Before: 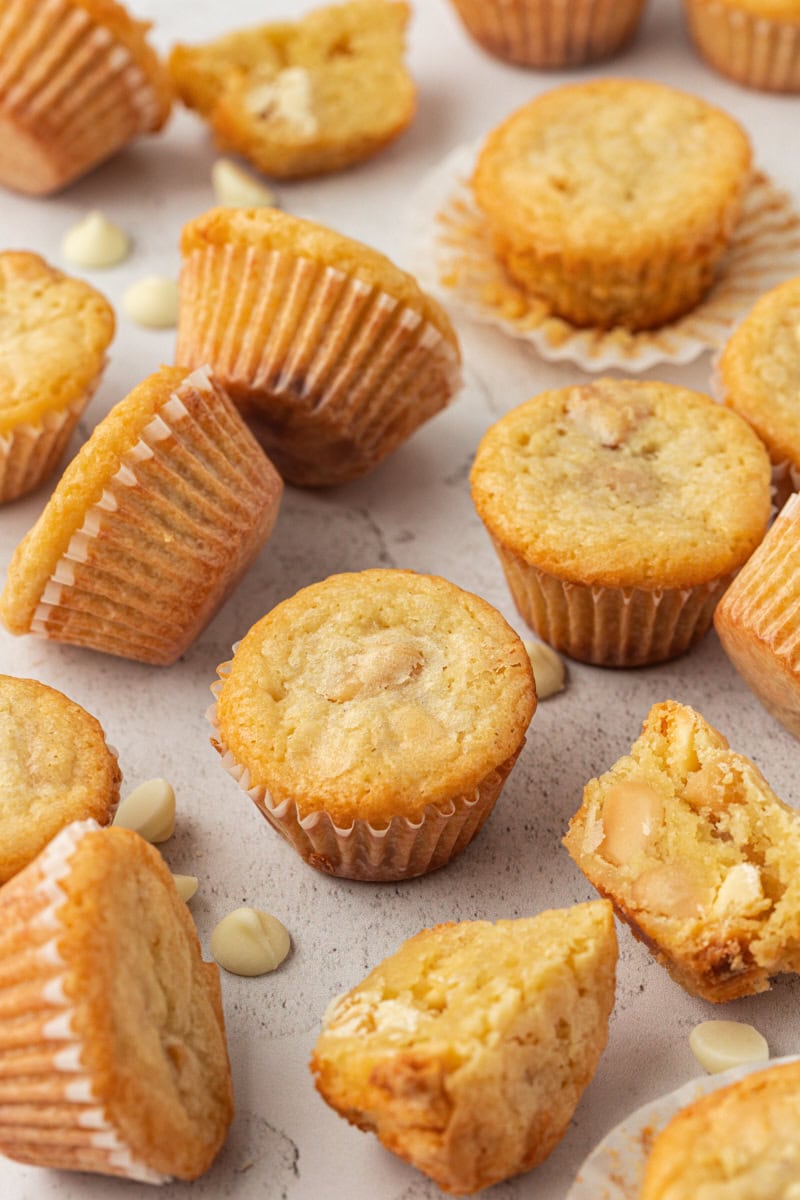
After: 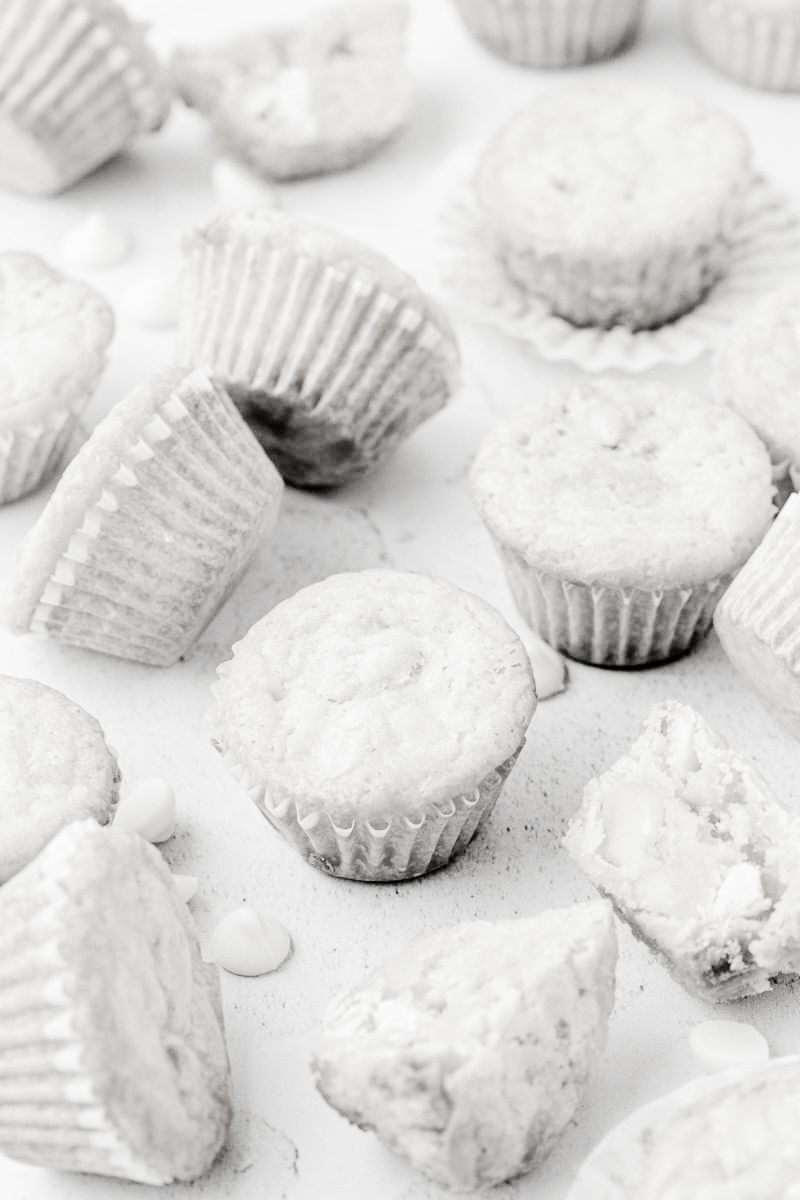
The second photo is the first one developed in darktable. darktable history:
tone equalizer: -7 EV 0.16 EV, -6 EV 0.562 EV, -5 EV 1.17 EV, -4 EV 1.35 EV, -3 EV 1.13 EV, -2 EV 0.6 EV, -1 EV 0.154 EV, edges refinement/feathering 500, mask exposure compensation -1.57 EV, preserve details no
exposure: exposure 0.76 EV, compensate highlight preservation false
filmic rgb: black relative exposure -5.09 EV, white relative exposure 3.56 EV, hardness 3.18, contrast 1.496, highlights saturation mix -48.9%, preserve chrominance no, color science v4 (2020)
